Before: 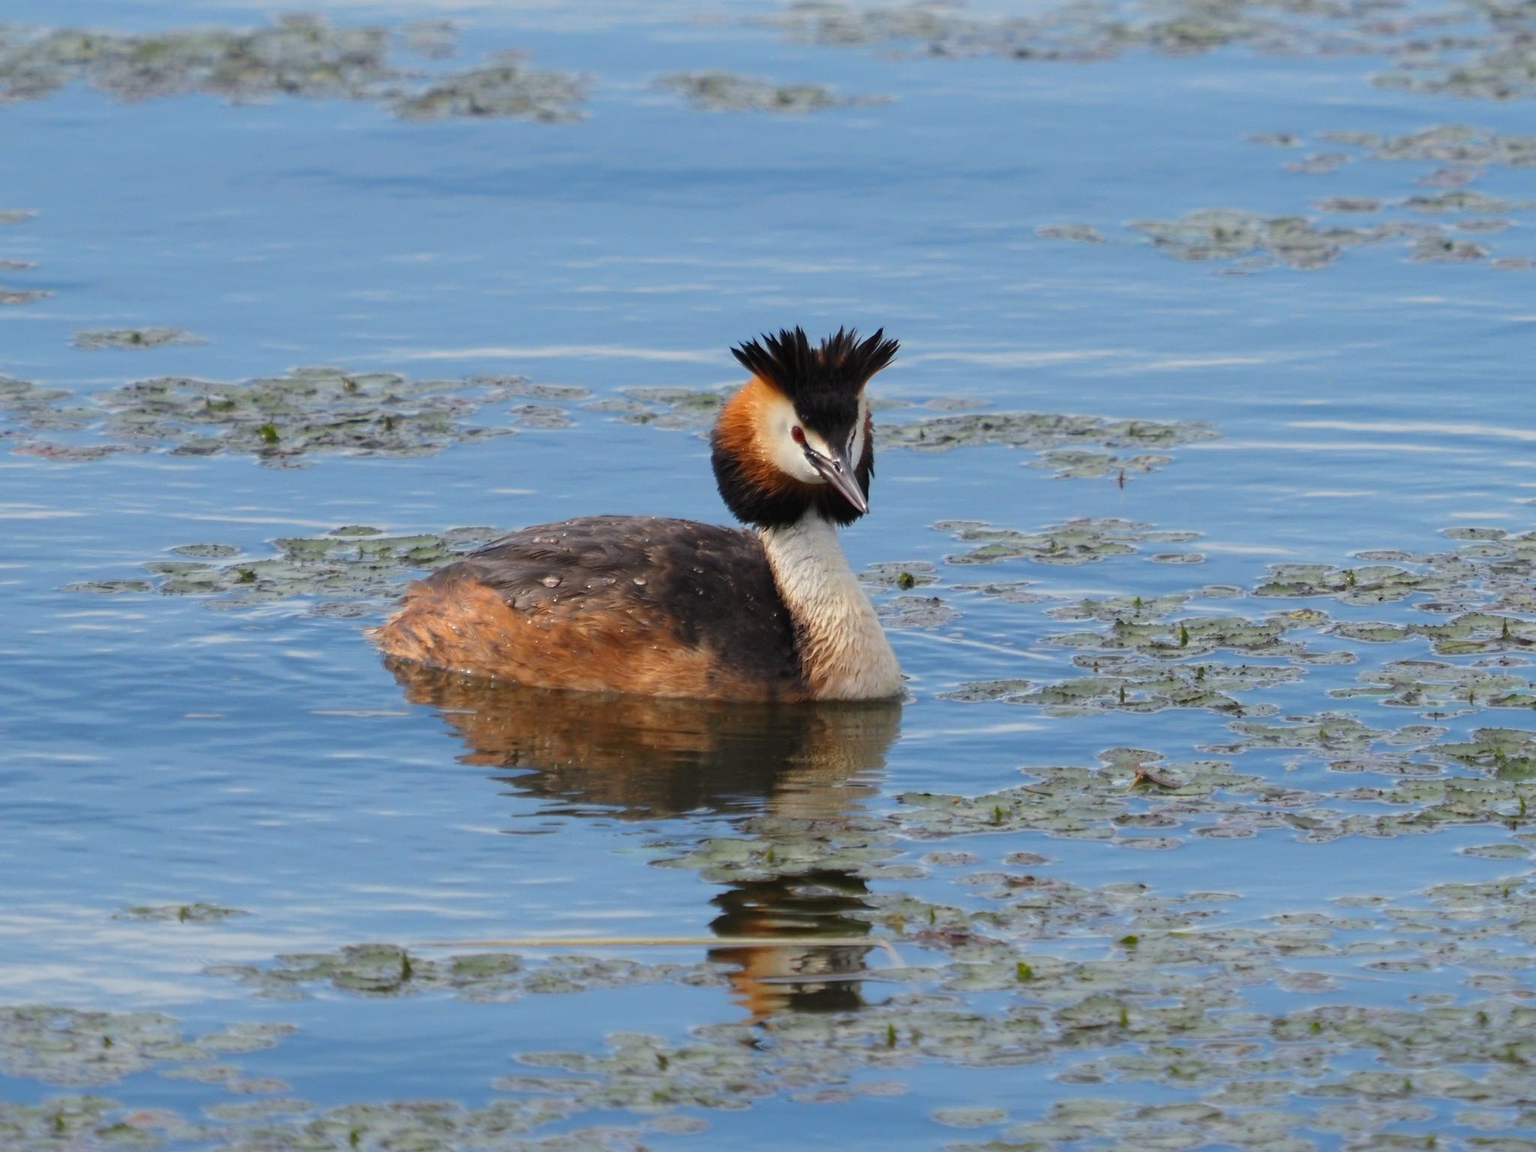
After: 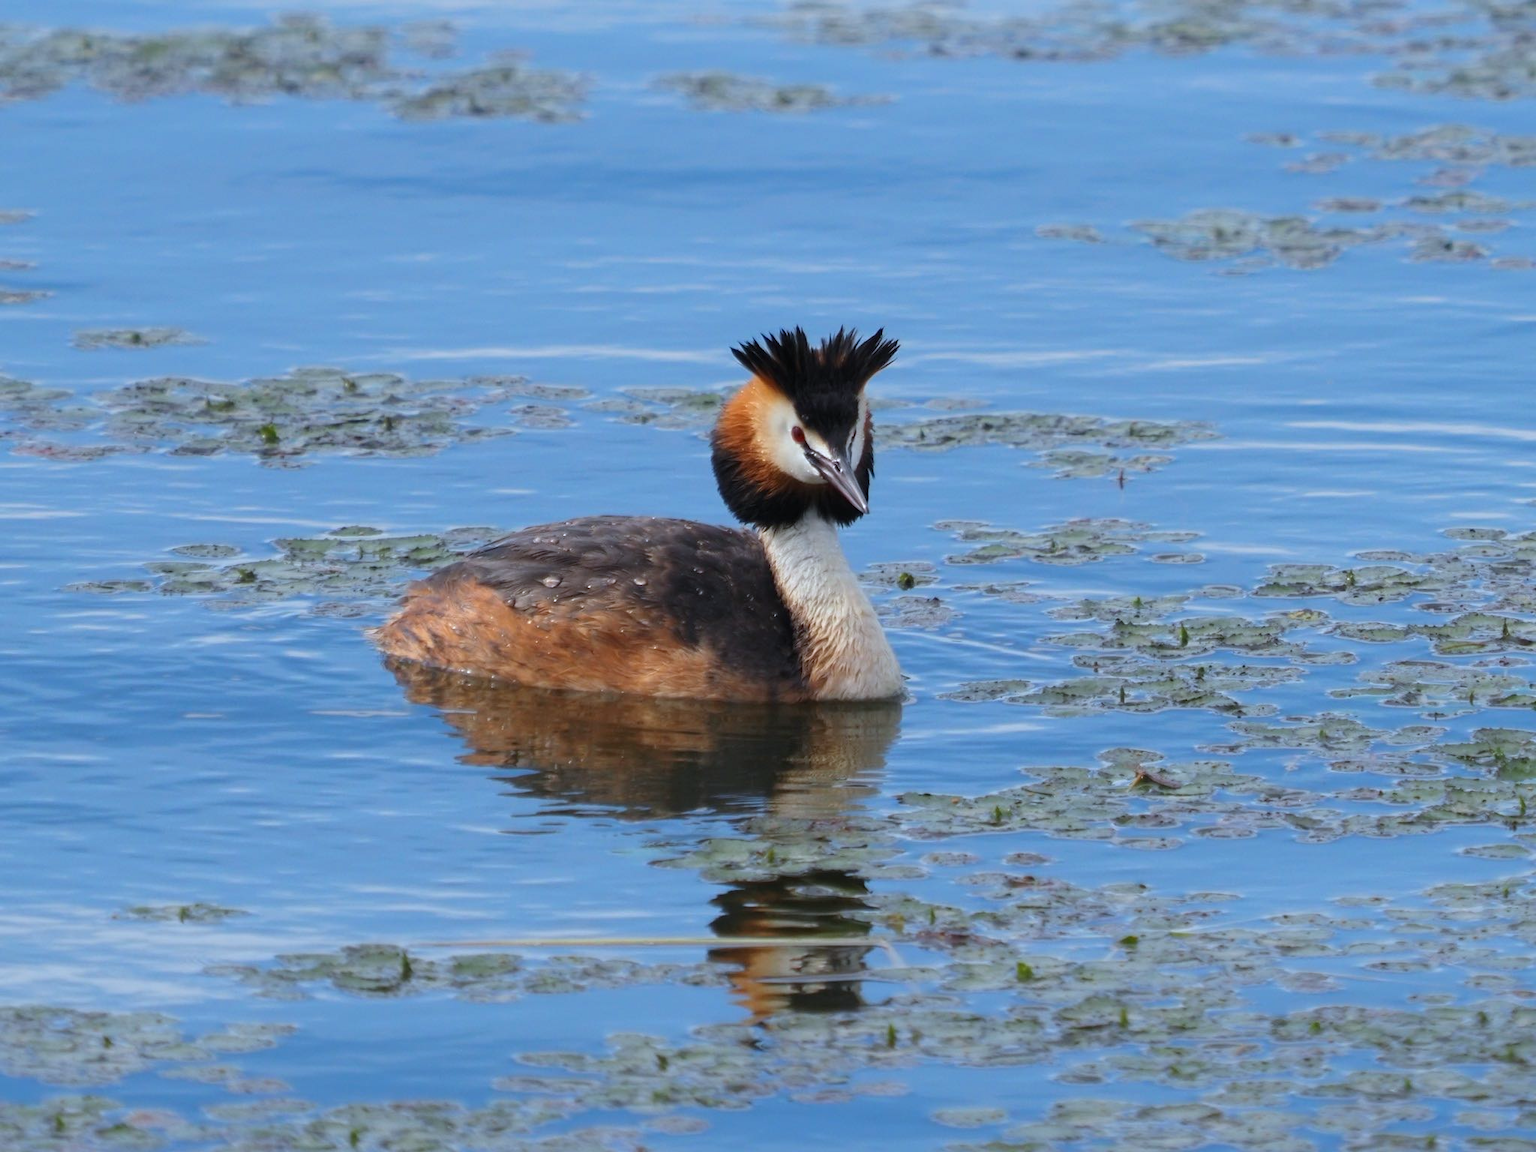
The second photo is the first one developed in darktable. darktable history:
color calibration: gray › normalize channels true, x 0.37, y 0.382, temperature 4307.69 K, gamut compression 0.012
